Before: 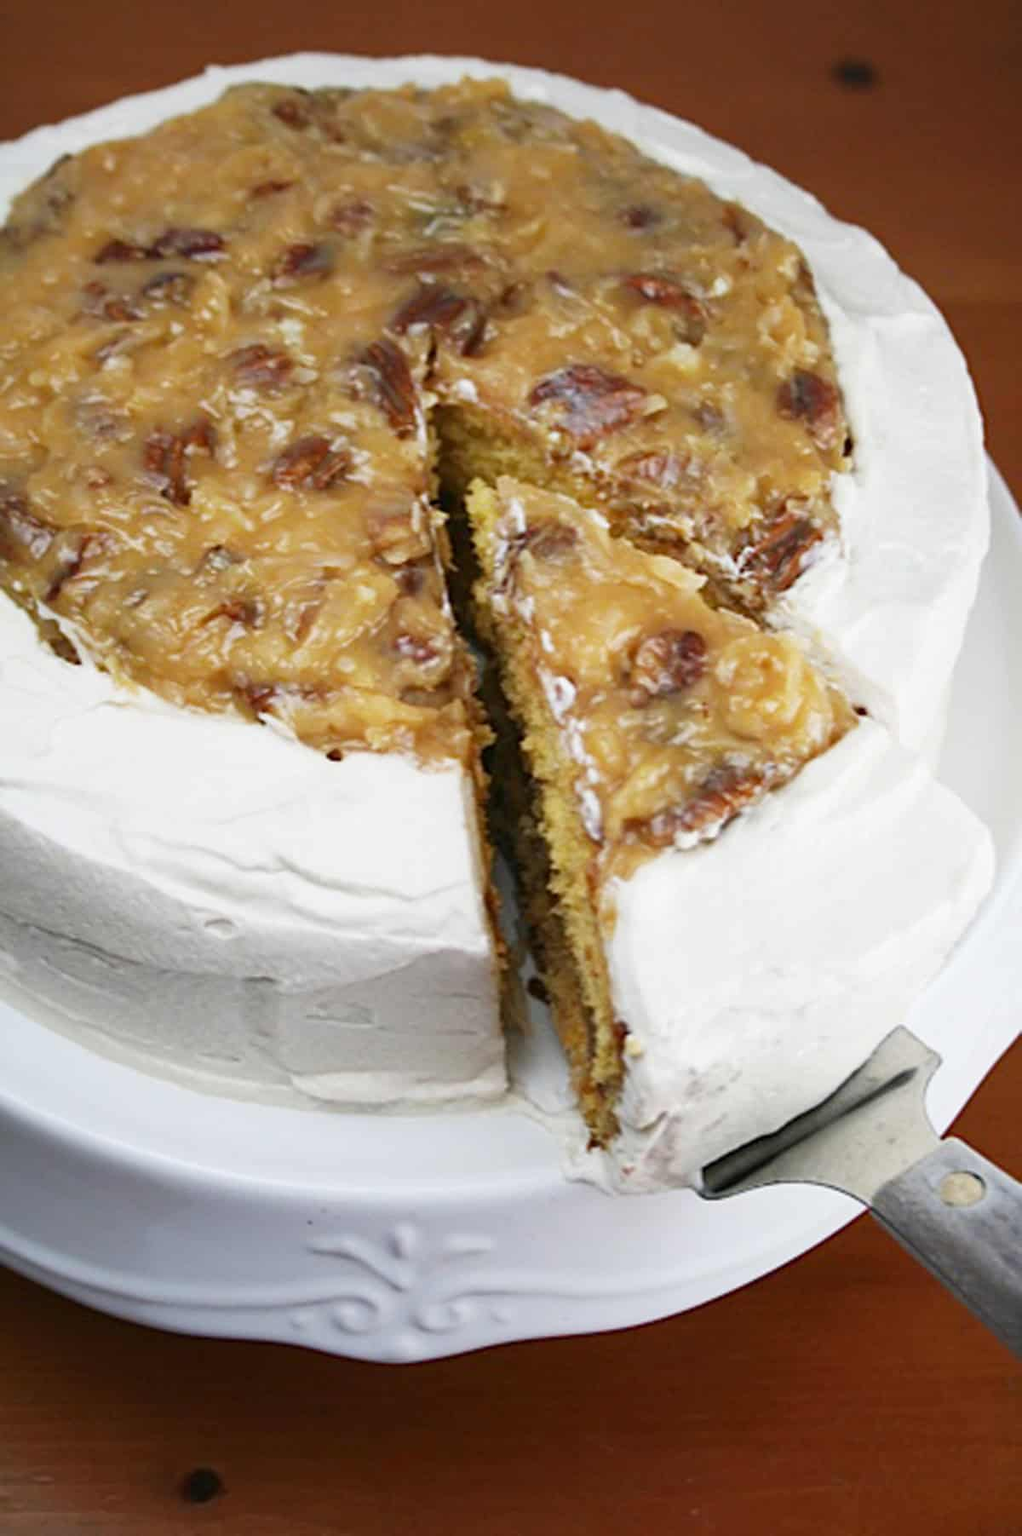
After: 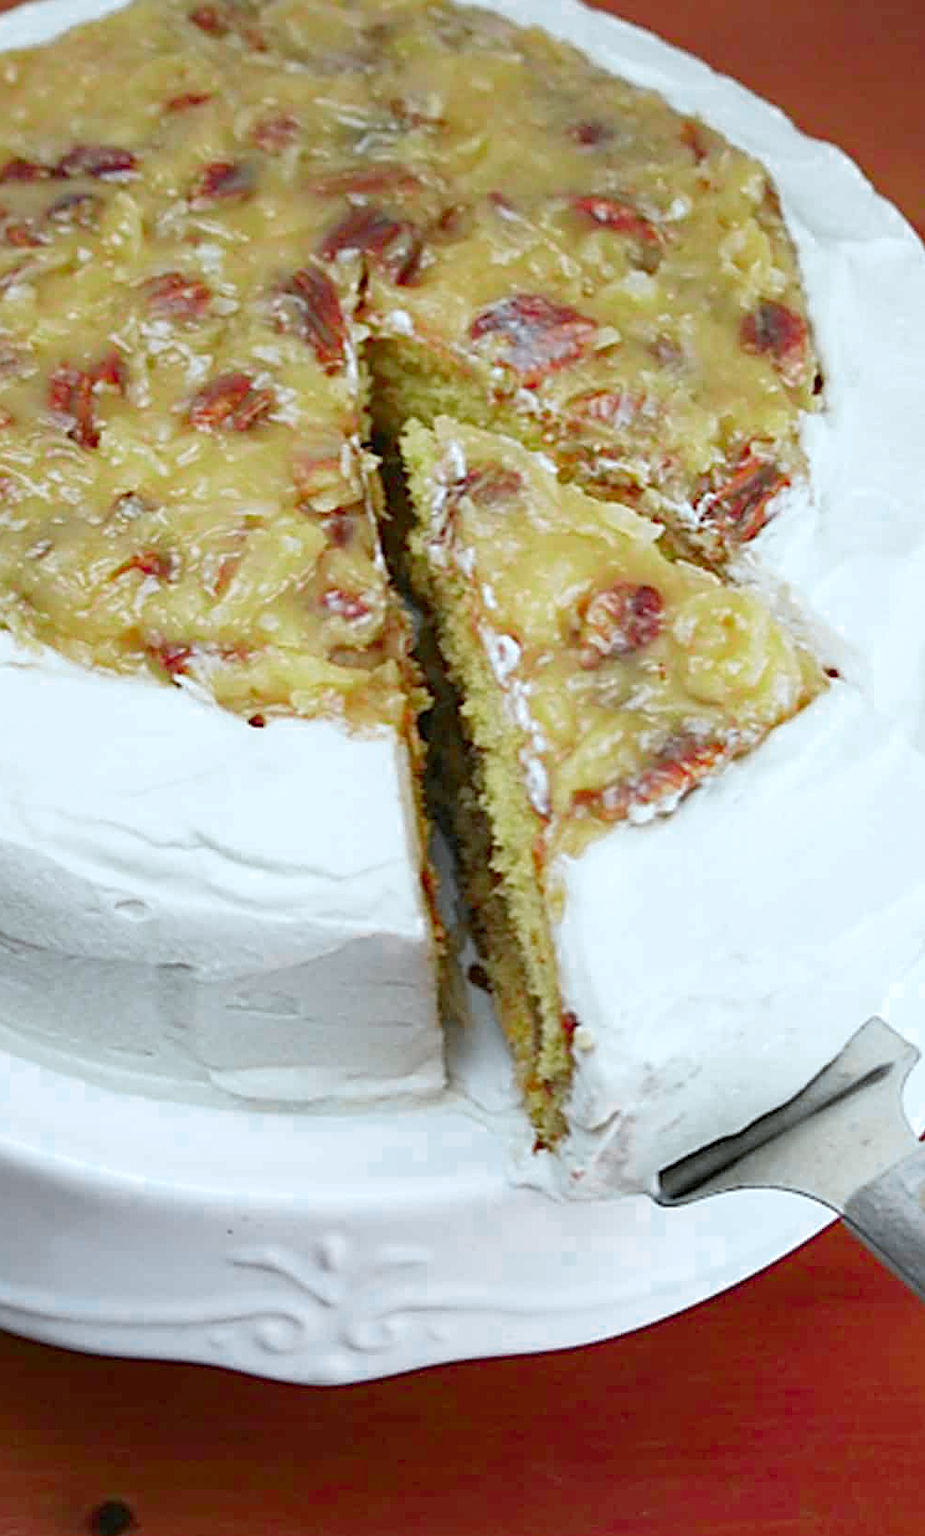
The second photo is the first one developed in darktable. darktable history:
crop: left 9.807%, top 6.259%, right 7.334%, bottom 2.177%
sharpen: on, module defaults
color zones: curves: ch0 [(0, 0.533) (0.126, 0.533) (0.234, 0.533) (0.368, 0.357) (0.5, 0.5) (0.625, 0.5) (0.74, 0.637) (0.875, 0.5)]; ch1 [(0.004, 0.708) (0.129, 0.662) (0.25, 0.5) (0.375, 0.331) (0.496, 0.396) (0.625, 0.649) (0.739, 0.26) (0.875, 0.5) (1, 0.478)]; ch2 [(0, 0.409) (0.132, 0.403) (0.236, 0.558) (0.379, 0.448) (0.5, 0.5) (0.625, 0.5) (0.691, 0.39) (0.875, 0.5)]
white balance: red 0.925, blue 1.046
